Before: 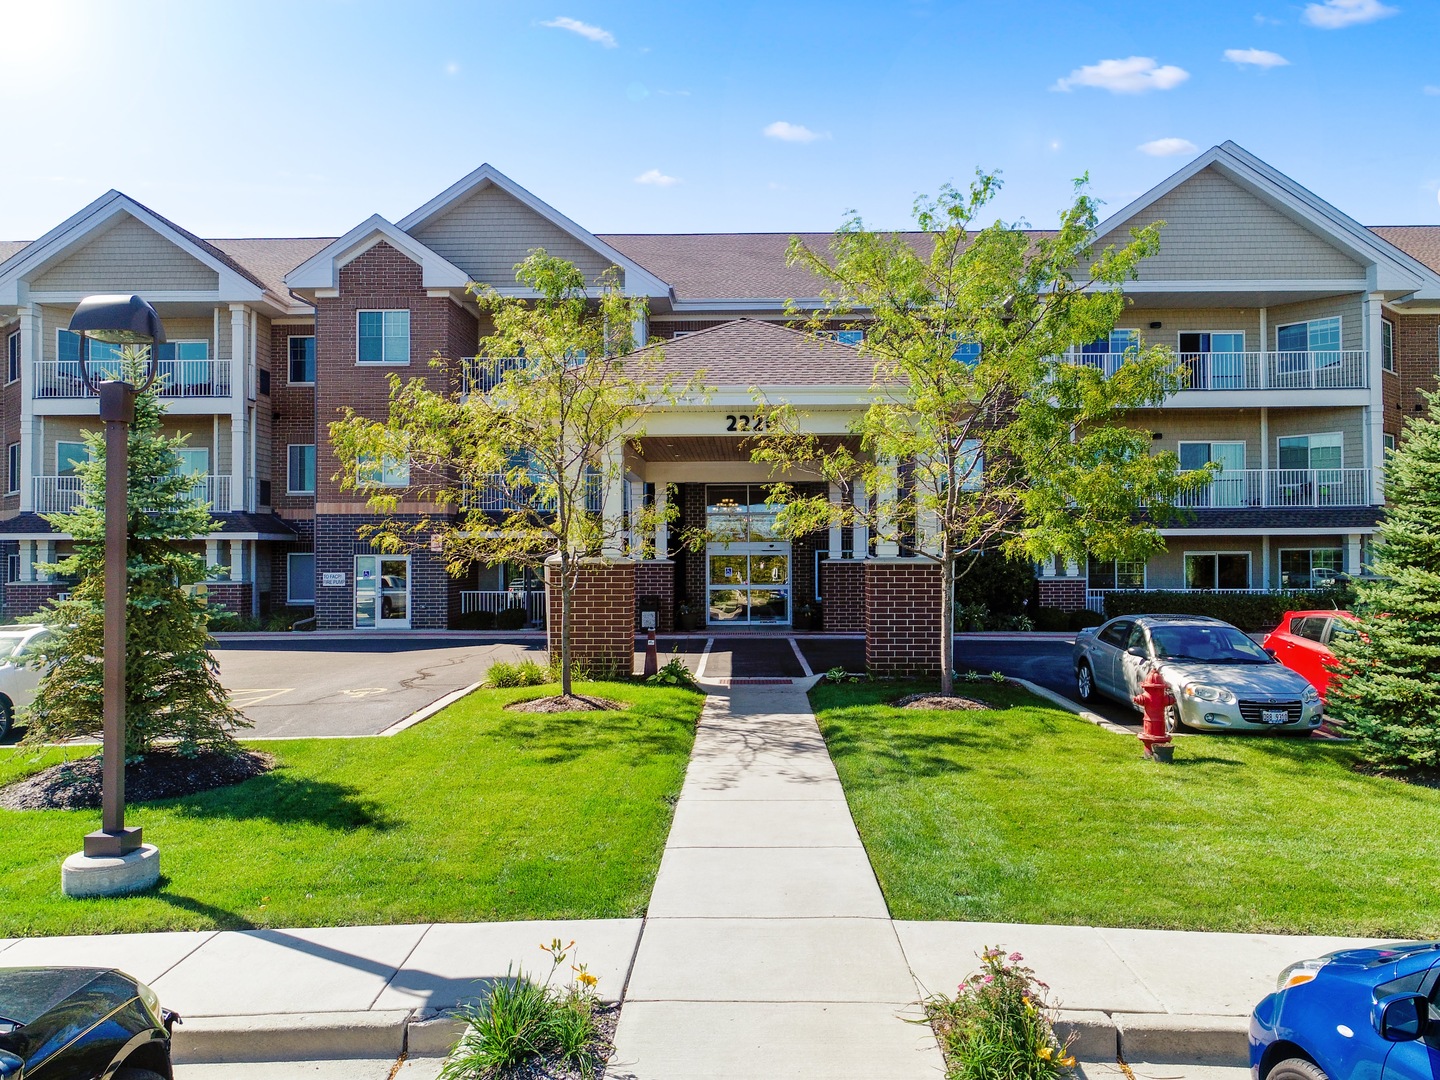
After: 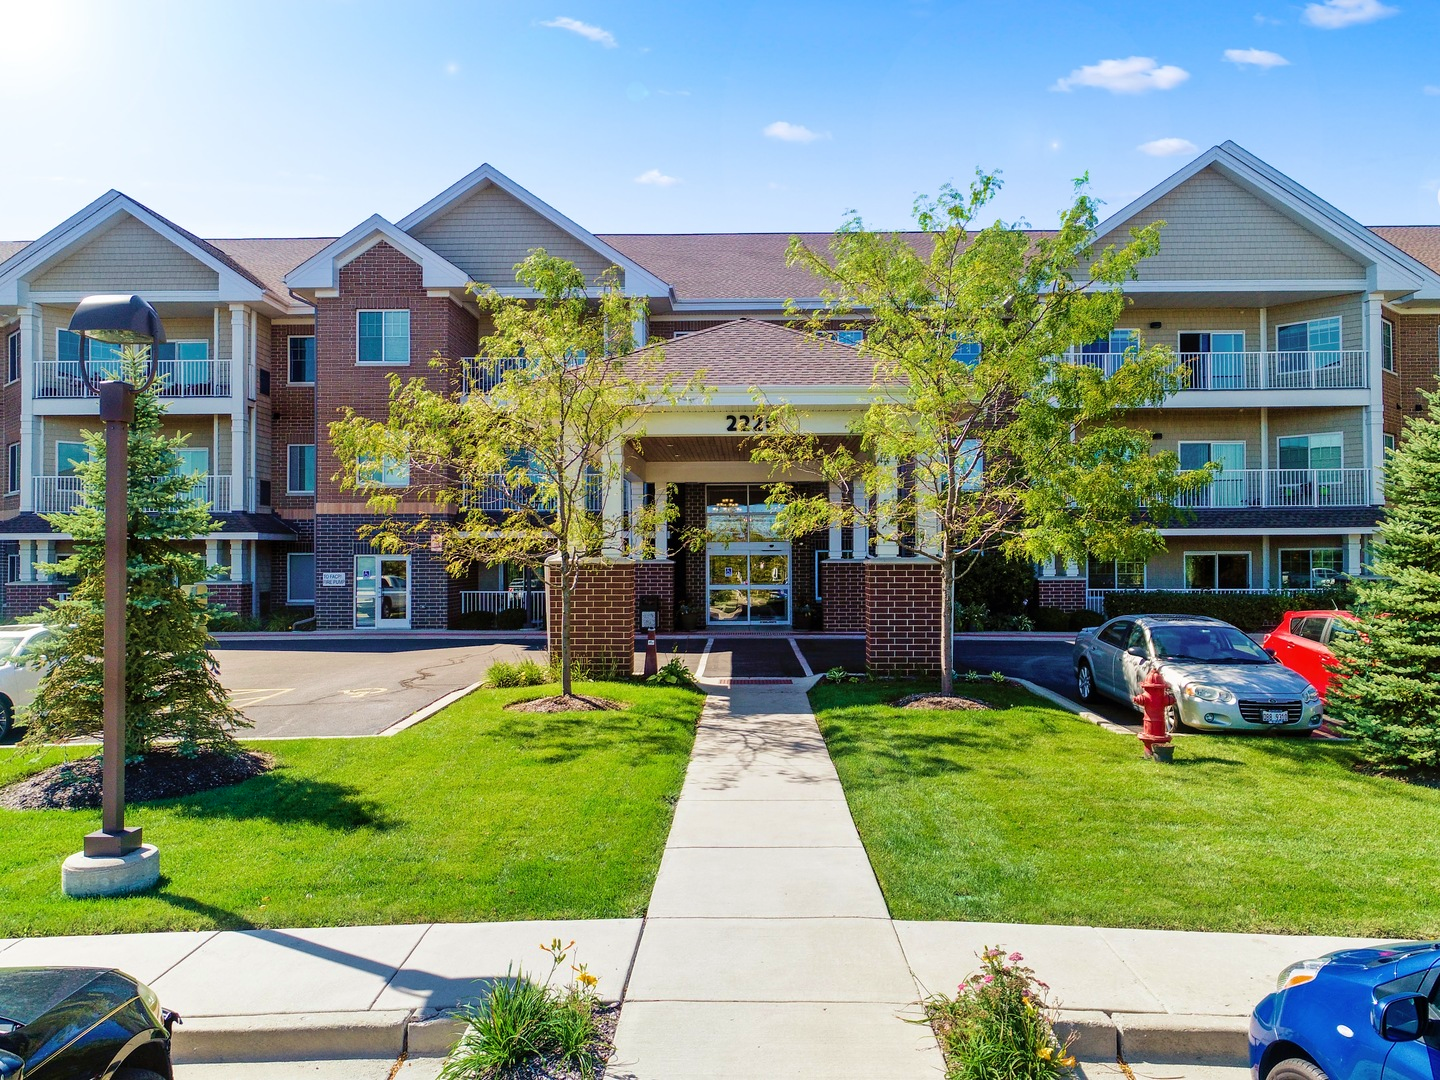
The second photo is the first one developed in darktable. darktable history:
velvia: strength 28.45%
